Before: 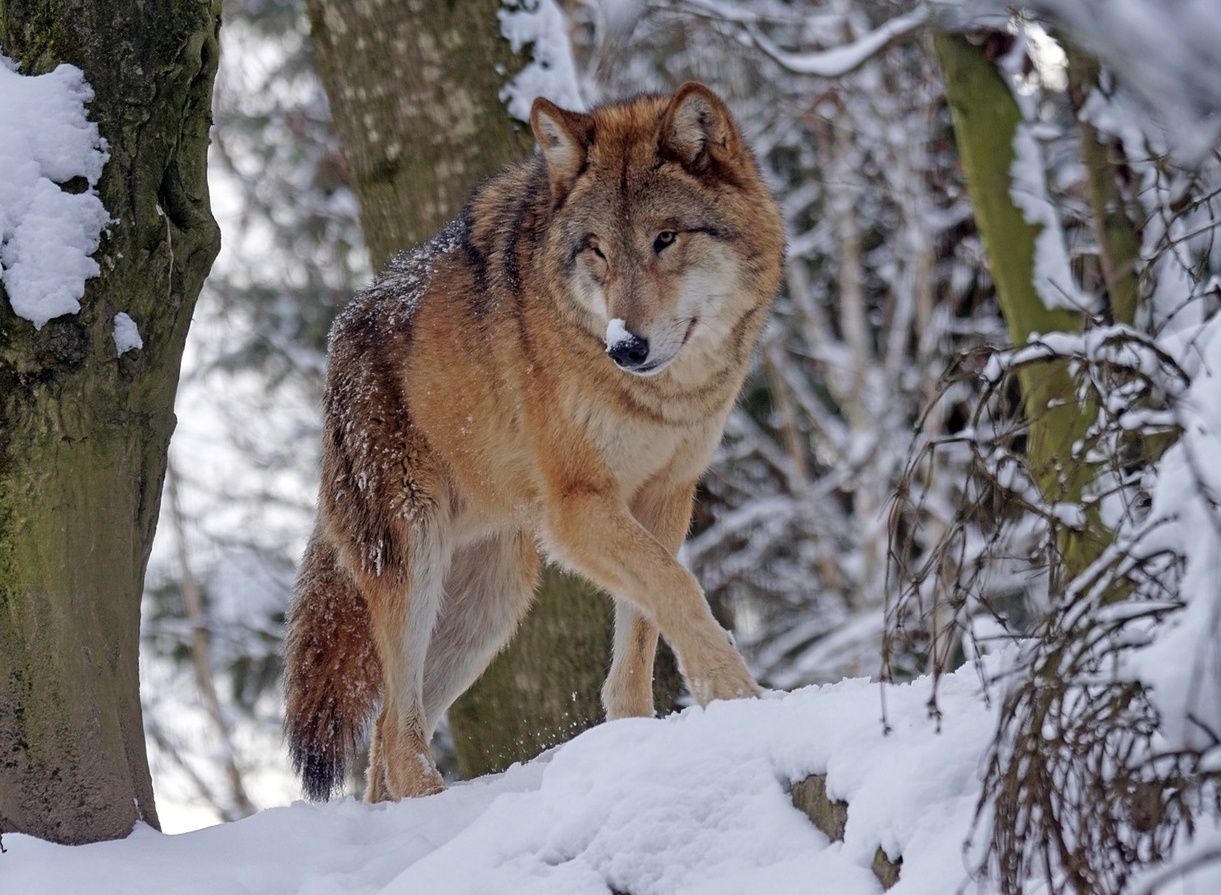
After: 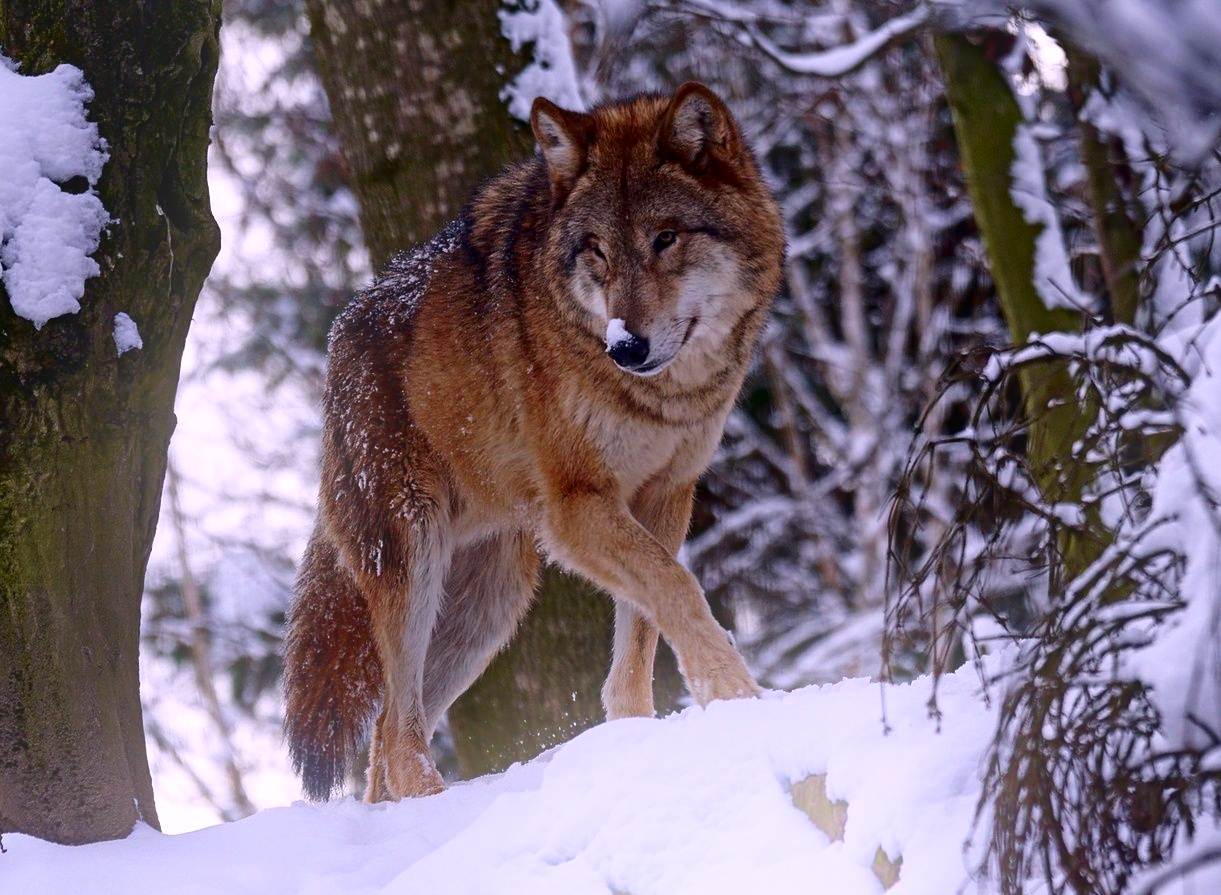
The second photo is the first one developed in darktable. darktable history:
bloom: on, module defaults
white balance: red 1.066, blue 1.119
contrast brightness saturation: contrast 0.19, brightness -0.24, saturation 0.11
